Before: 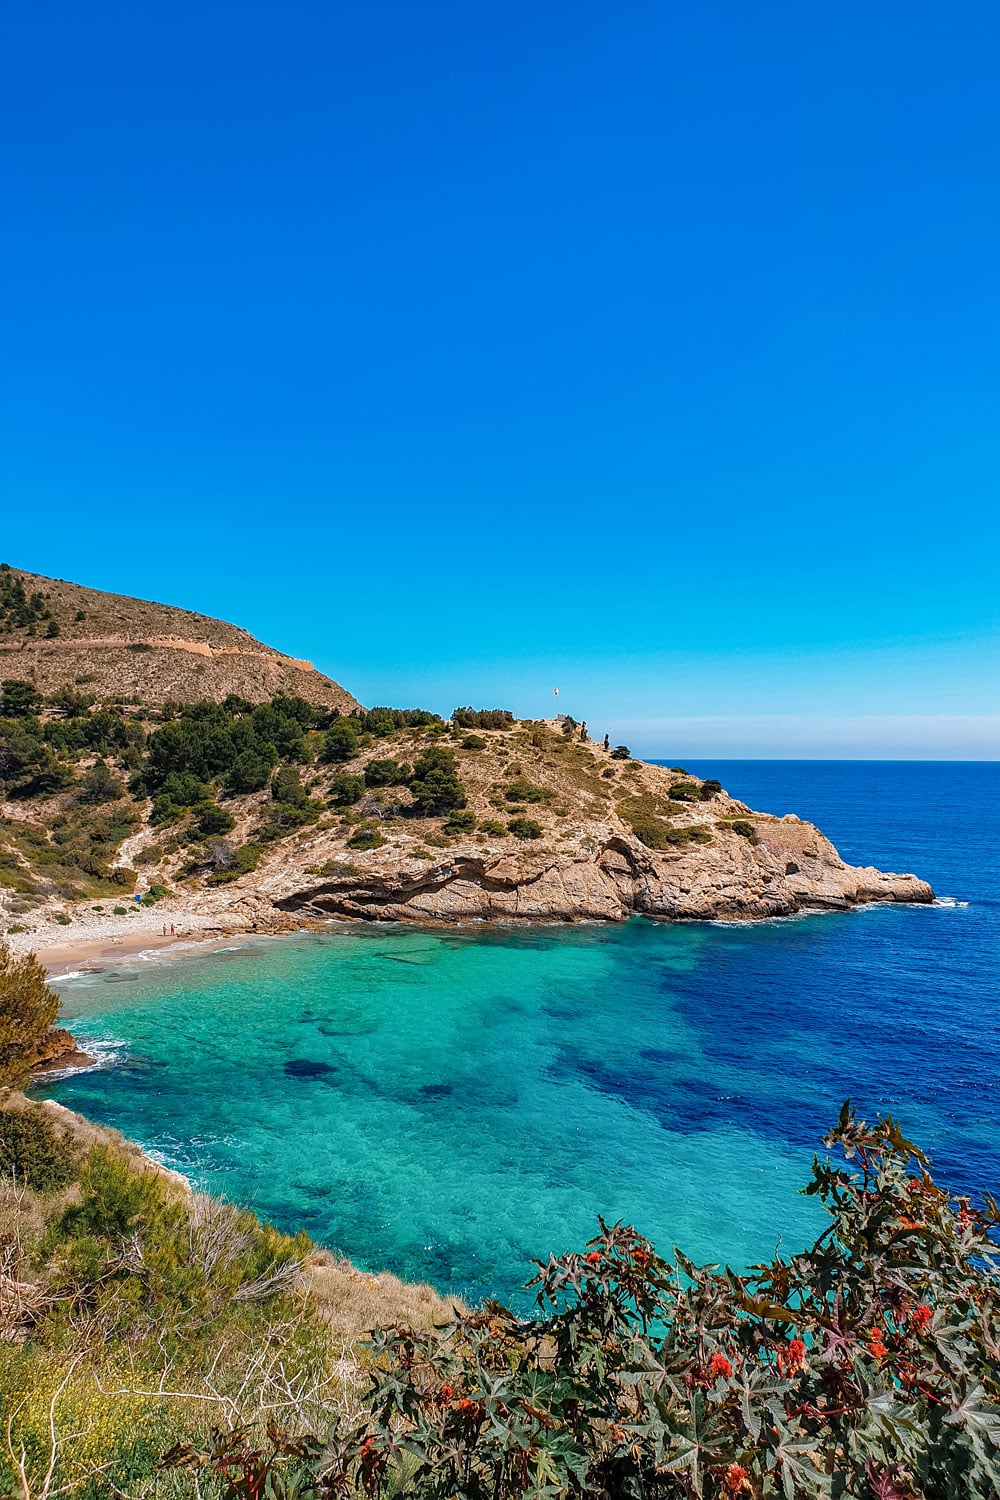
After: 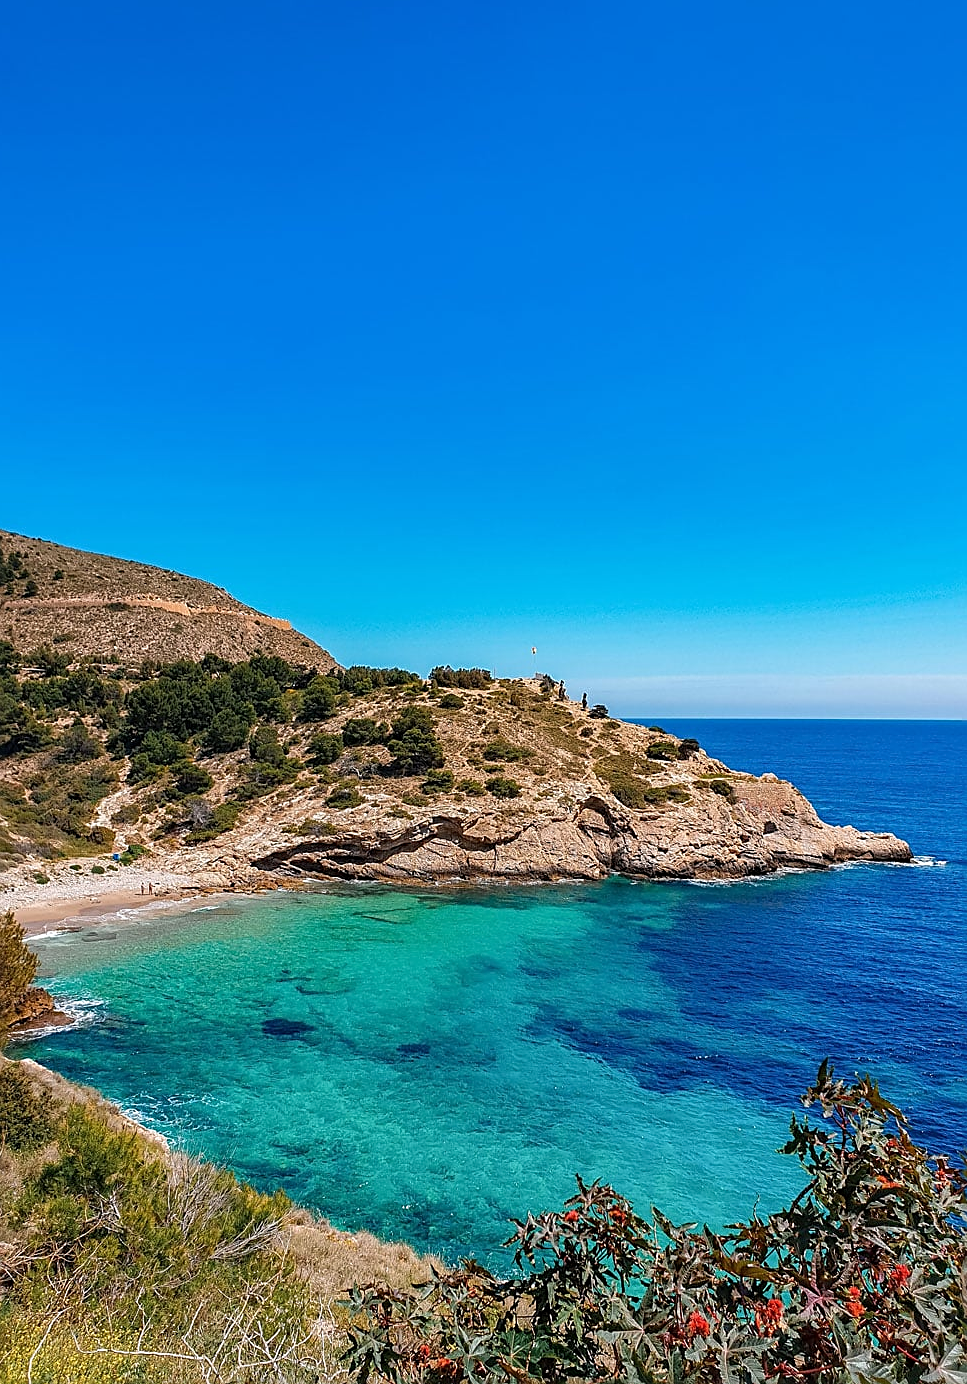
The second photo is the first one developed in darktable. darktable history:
sharpen: on, module defaults
crop: left 2.235%, top 2.763%, right 1%, bottom 4.935%
